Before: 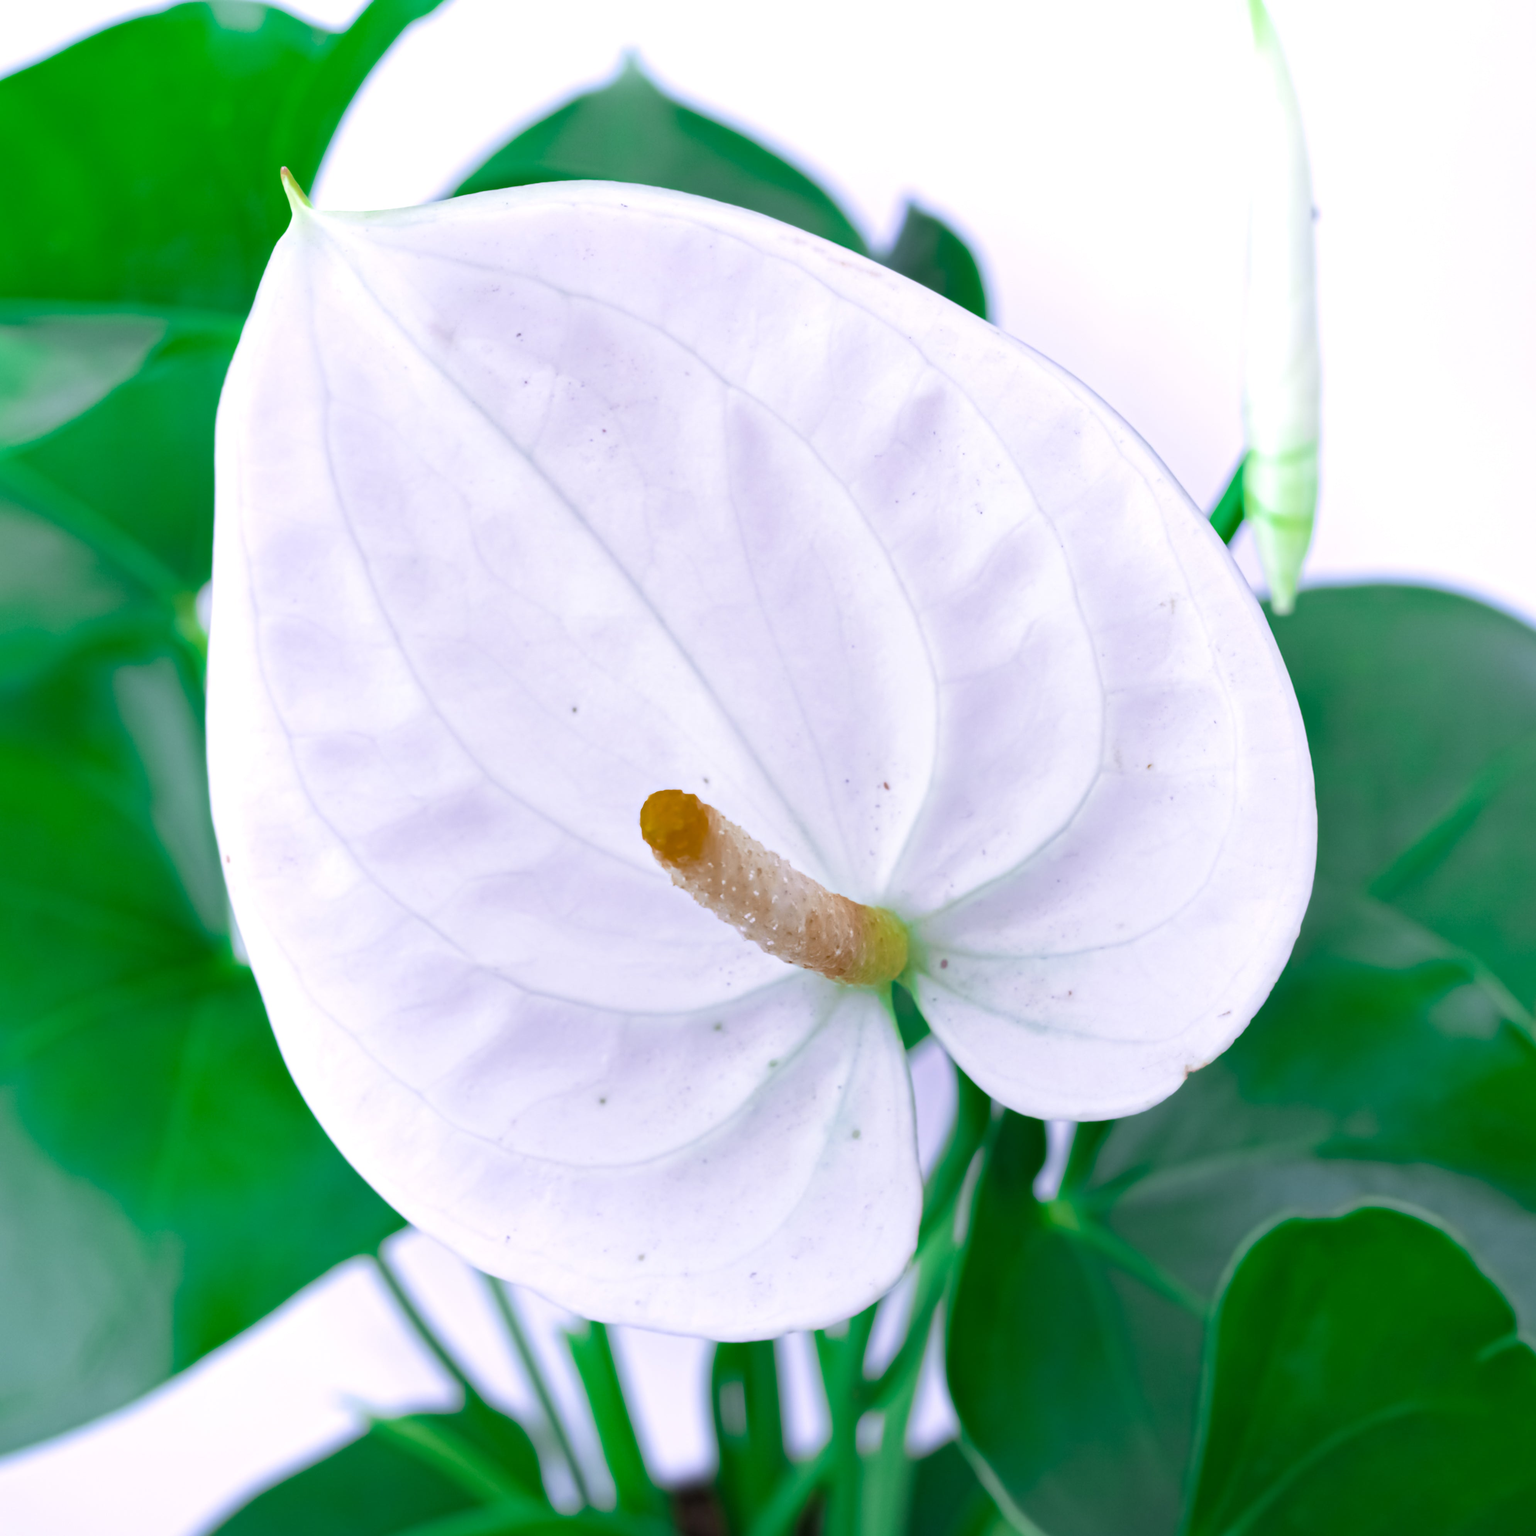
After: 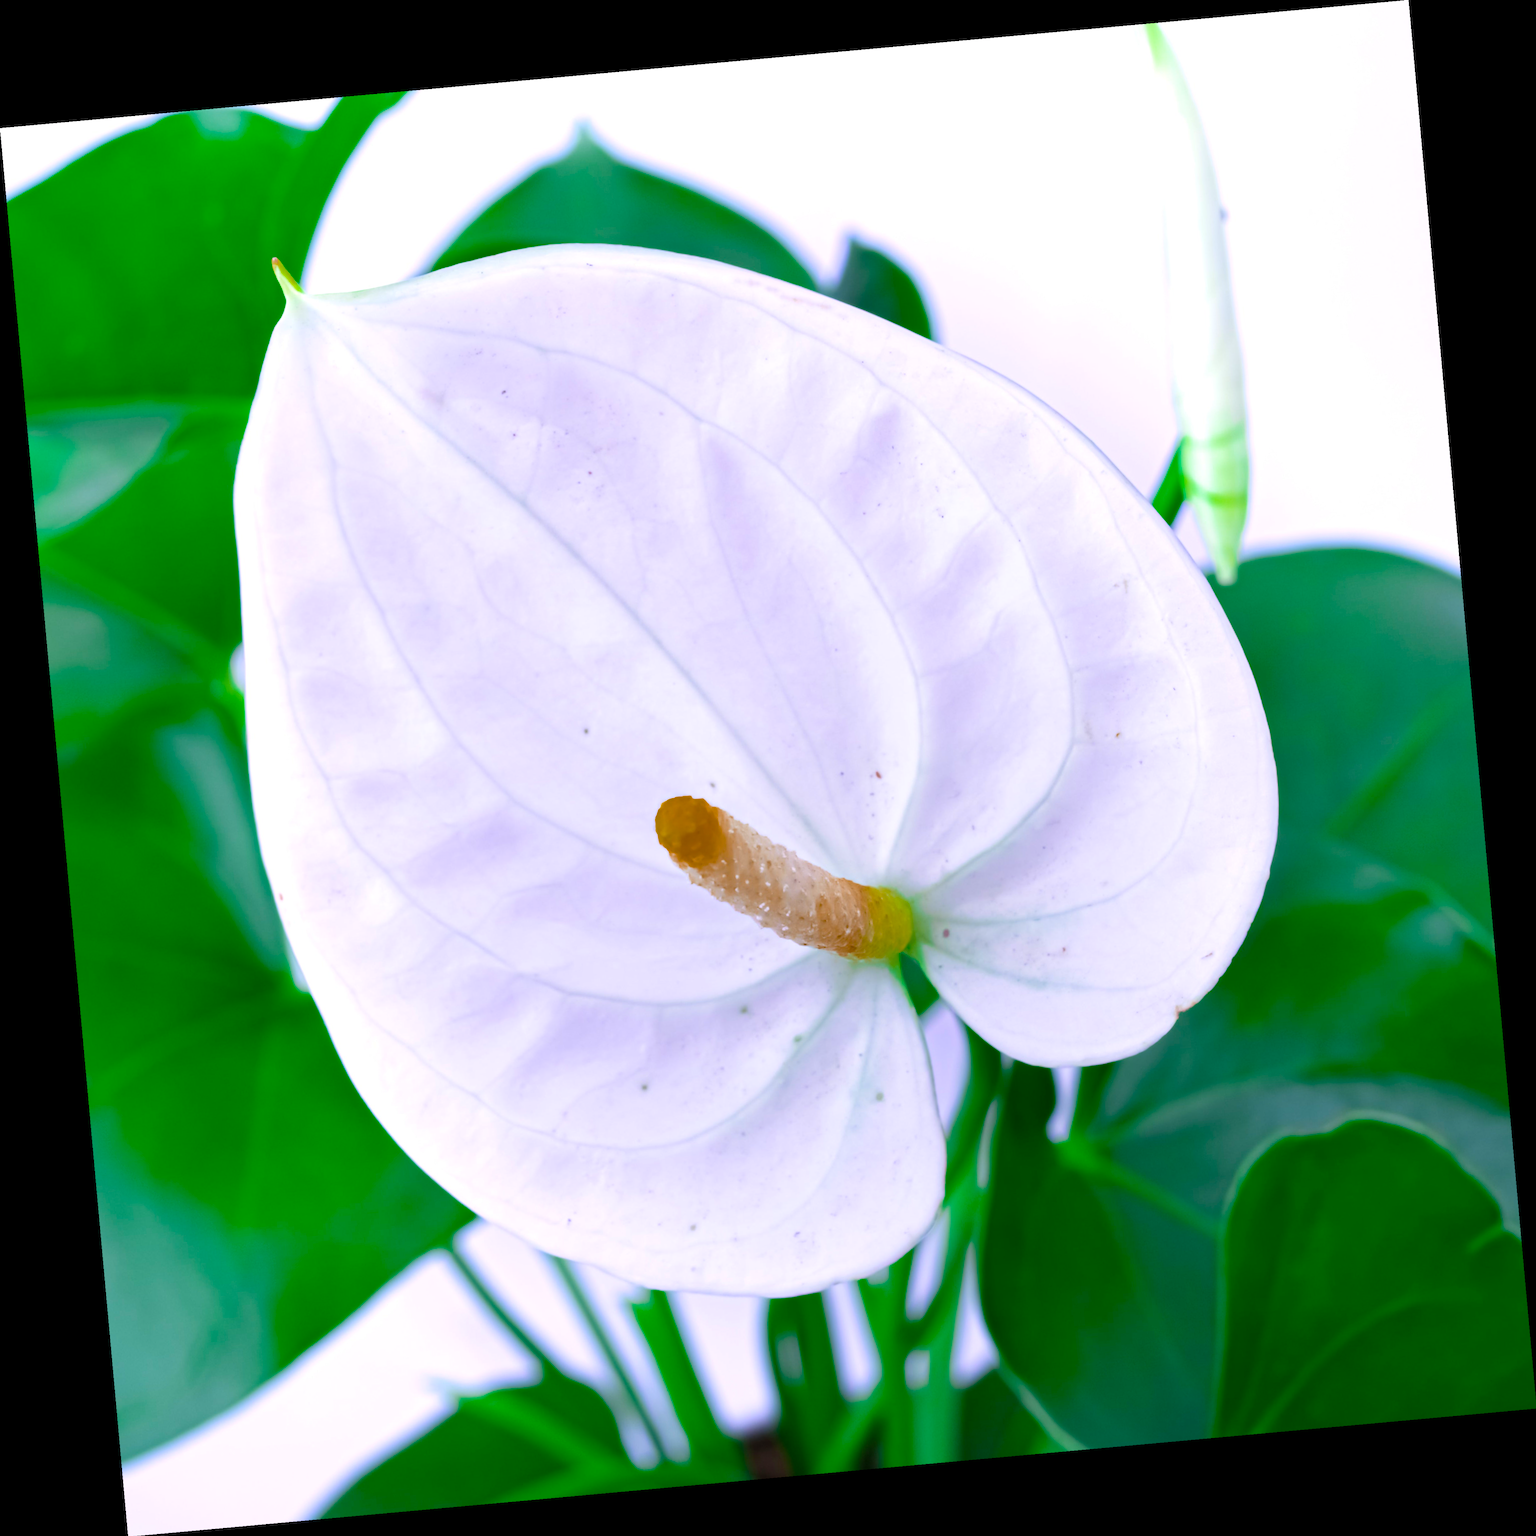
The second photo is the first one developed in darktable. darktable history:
rotate and perspective: rotation -5.2°, automatic cropping off
color balance rgb: linear chroma grading › global chroma 15%, perceptual saturation grading › global saturation 30%
